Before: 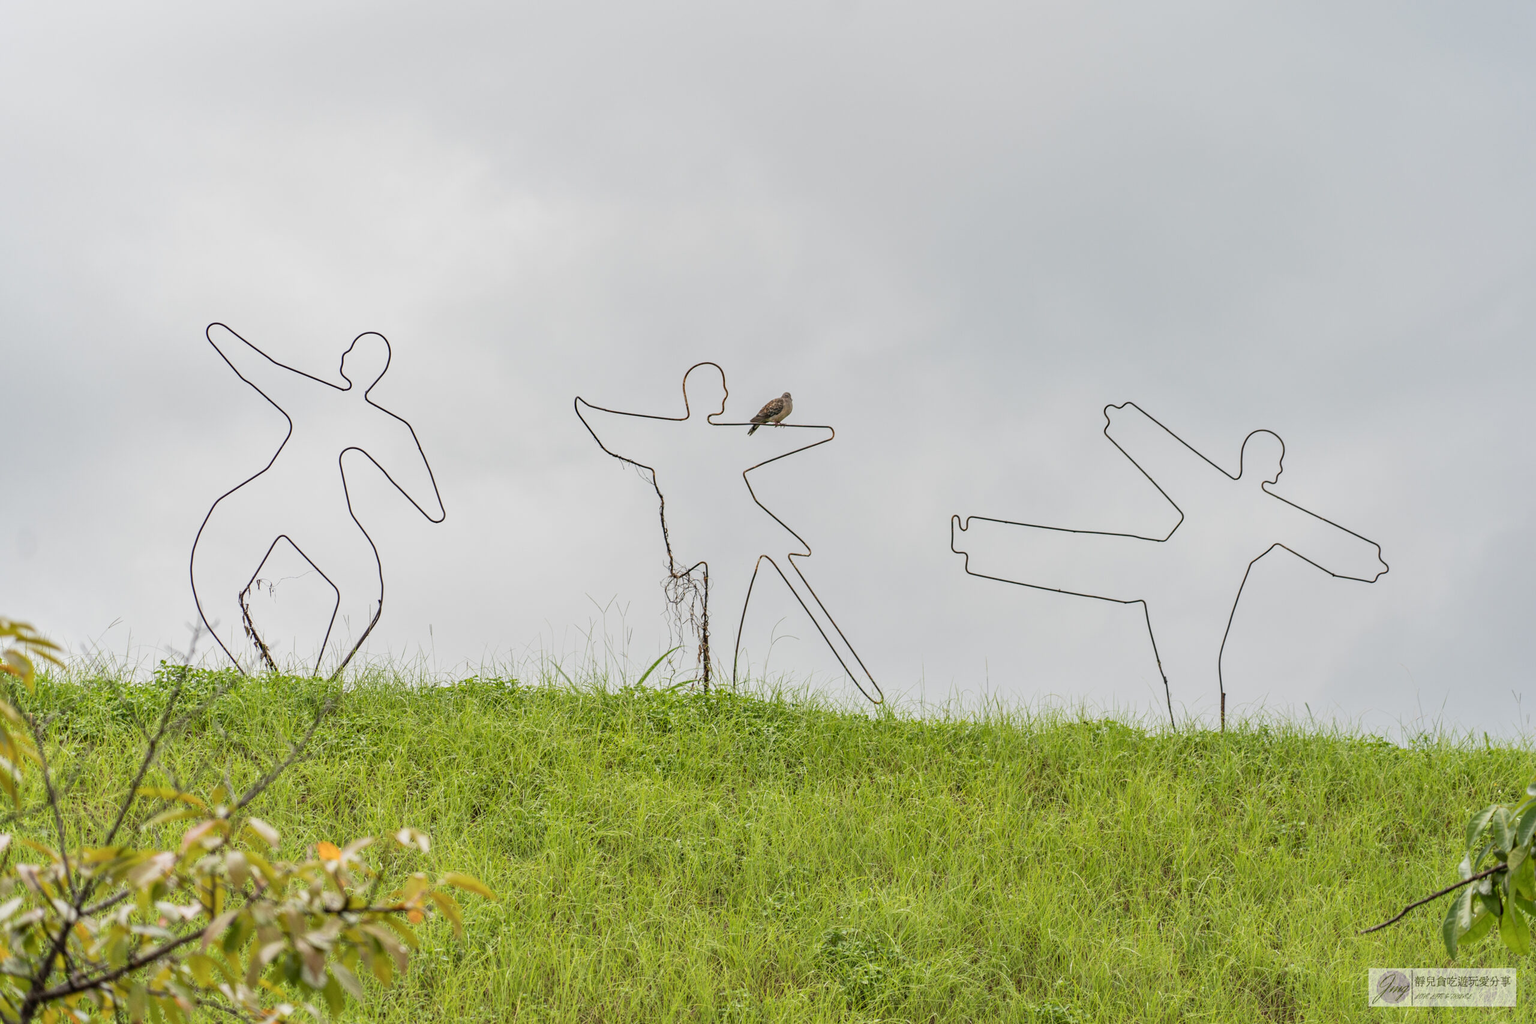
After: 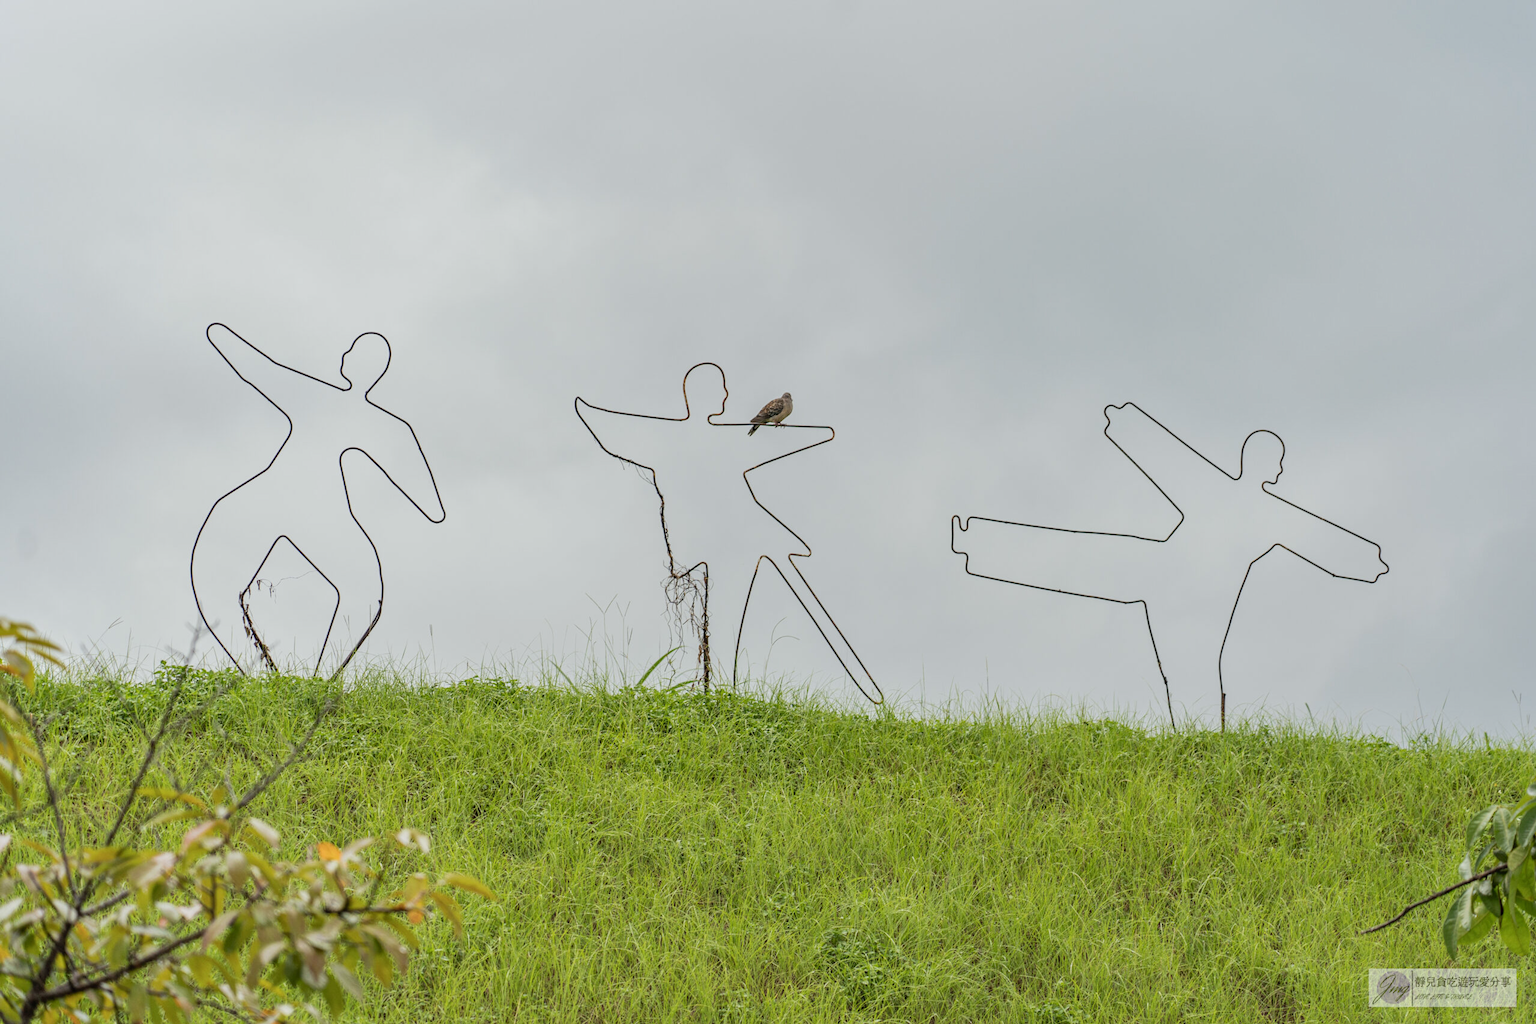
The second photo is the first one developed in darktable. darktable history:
exposure: exposure -0.157 EV, compensate highlight preservation false
levels: levels [0, 0.498, 0.996]
white balance: red 0.978, blue 0.999
